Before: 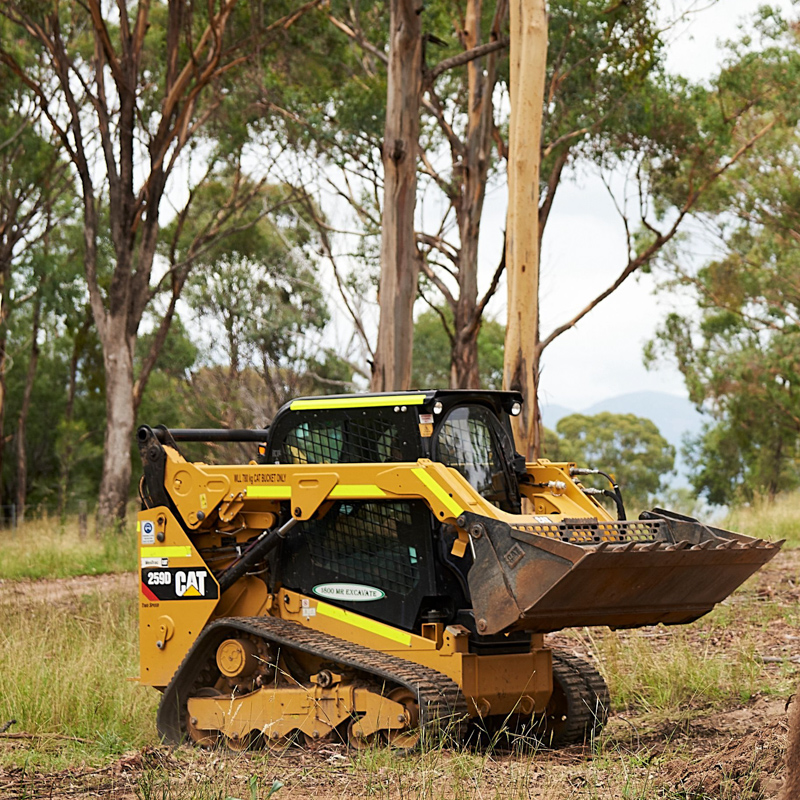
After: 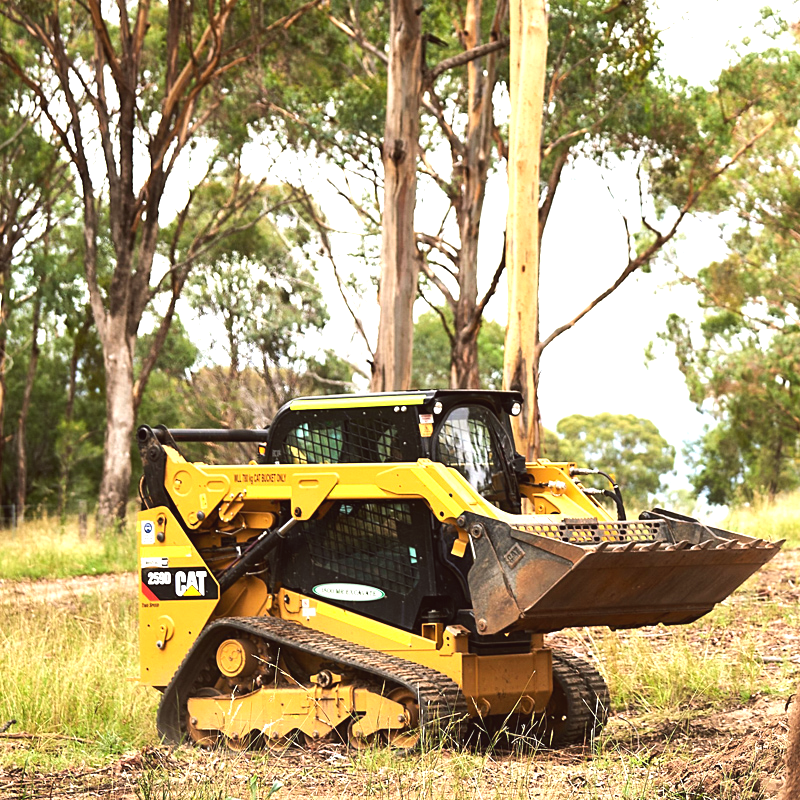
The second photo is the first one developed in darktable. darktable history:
tone equalizer: -8 EV -0.417 EV, -7 EV -0.389 EV, -6 EV -0.333 EV, -5 EV -0.222 EV, -3 EV 0.222 EV, -2 EV 0.333 EV, -1 EV 0.389 EV, +0 EV 0.417 EV, edges refinement/feathering 500, mask exposure compensation -1.57 EV, preserve details no
color calibration: illuminant as shot in camera, x 0.358, y 0.373, temperature 4628.91 K
exposure: black level correction 0, exposure 0.877 EV, compensate exposure bias true, compensate highlight preservation false
color balance: lift [1.005, 1.002, 0.998, 0.998], gamma [1, 1.021, 1.02, 0.979], gain [0.923, 1.066, 1.056, 0.934]
